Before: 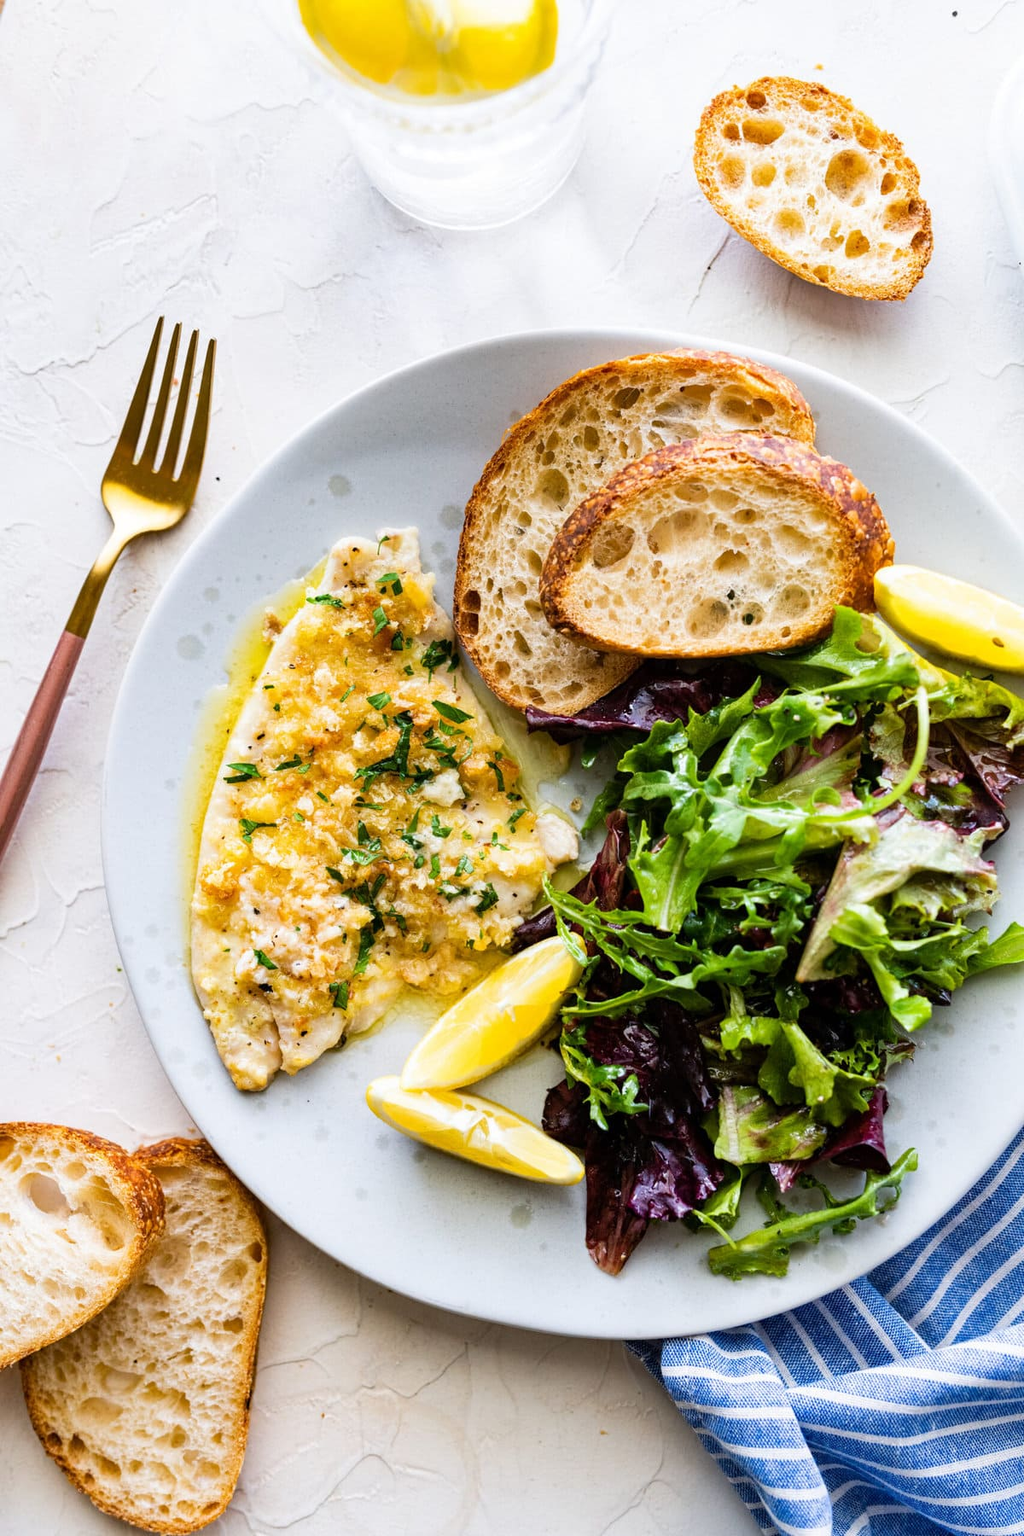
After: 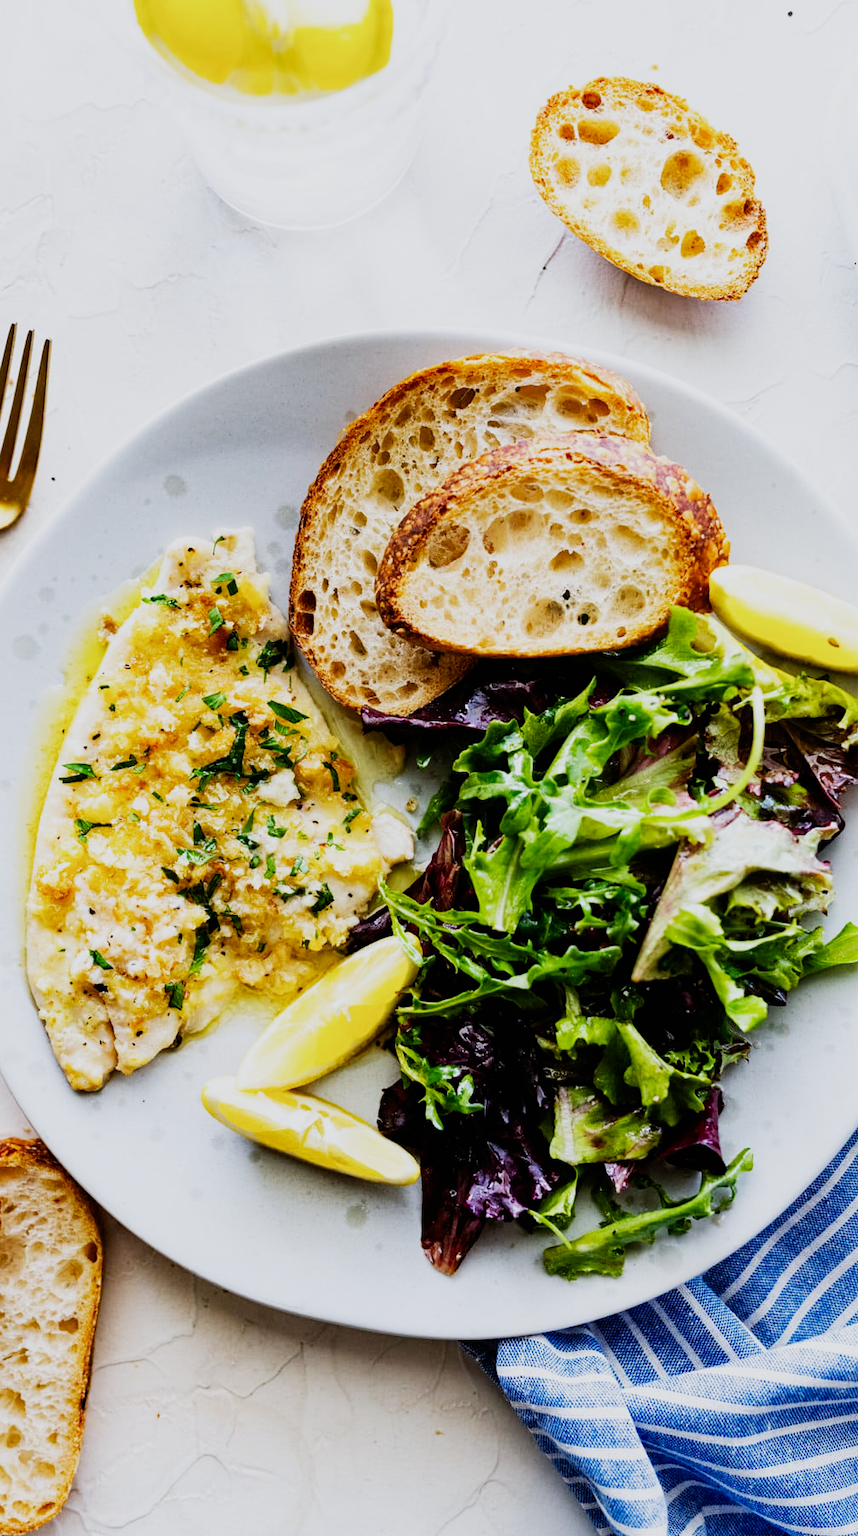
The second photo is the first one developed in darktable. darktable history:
white balance: red 0.98, blue 1.034
crop: left 16.145%
sigmoid: contrast 1.7, skew -0.2, preserve hue 0%, red attenuation 0.1, red rotation 0.035, green attenuation 0.1, green rotation -0.017, blue attenuation 0.15, blue rotation -0.052, base primaries Rec2020
